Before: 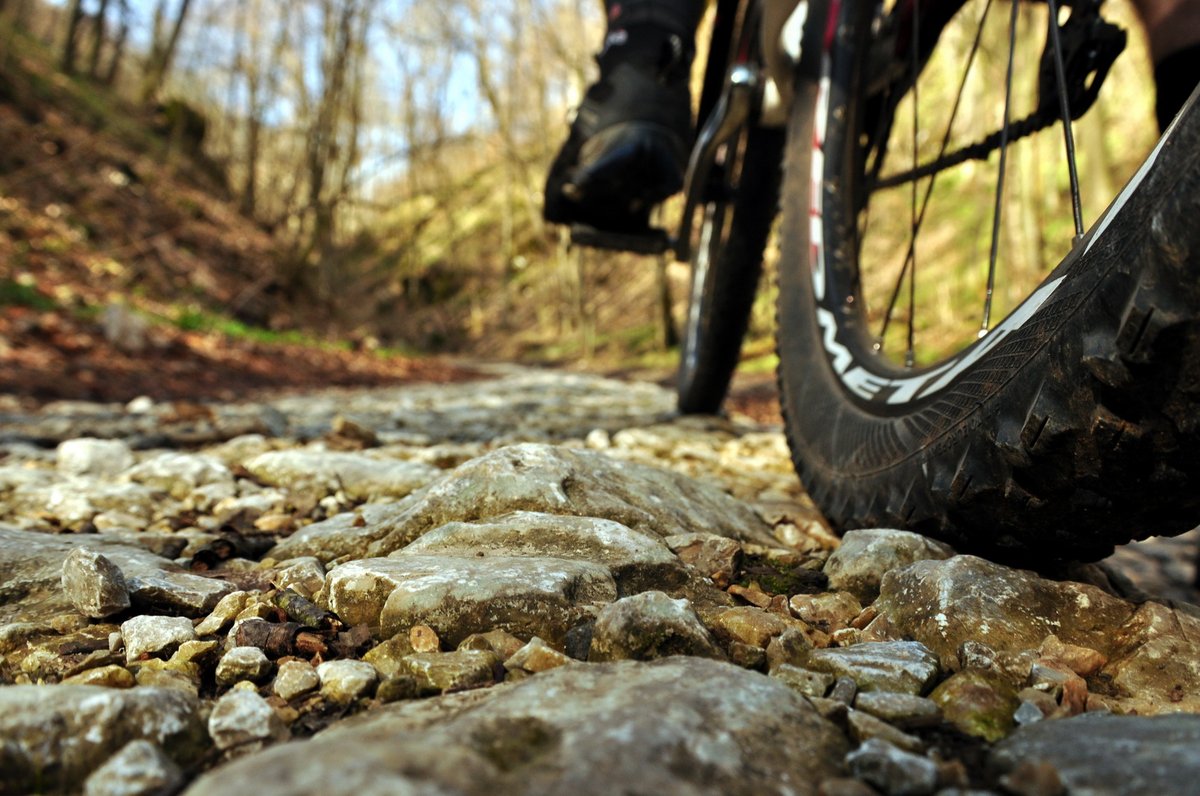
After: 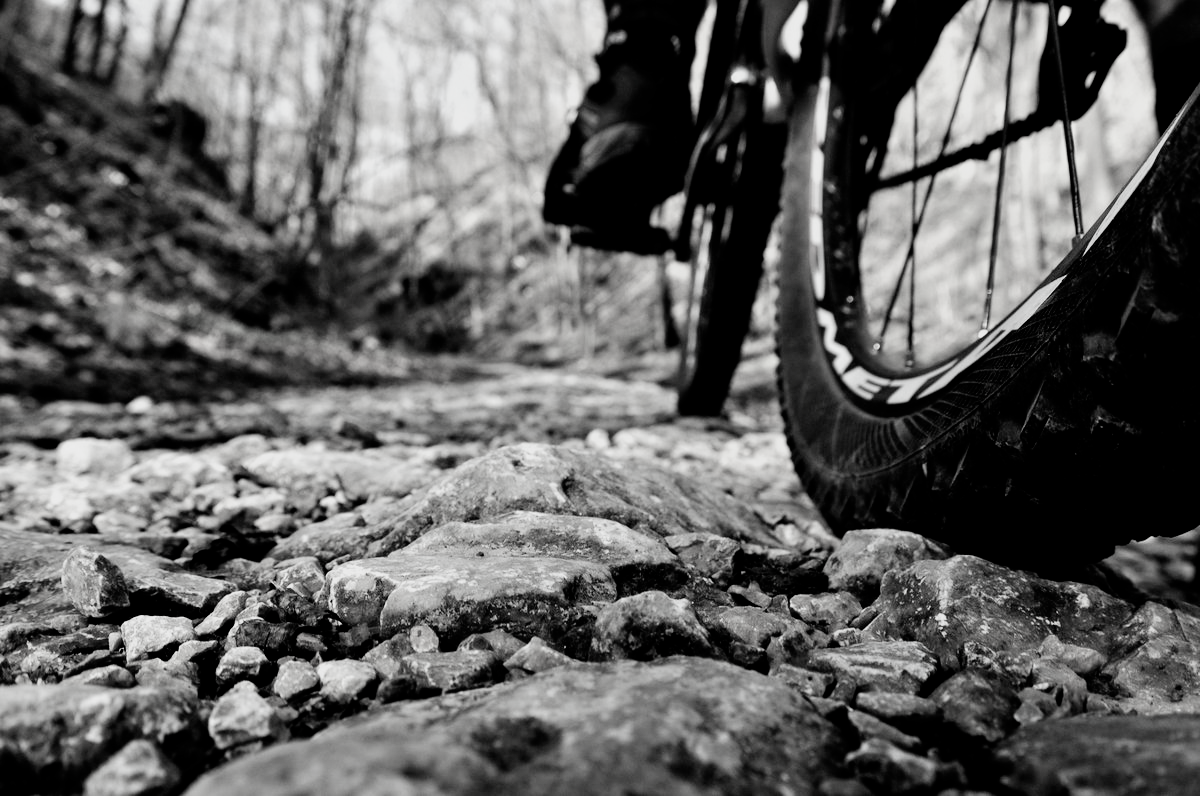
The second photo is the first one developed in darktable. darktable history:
filmic rgb: black relative exposure -5.09 EV, white relative exposure 3.49 EV, hardness 3.17, contrast 1.394, highlights saturation mix -48.56%, color science v4 (2020), contrast in shadows soft, contrast in highlights soft
